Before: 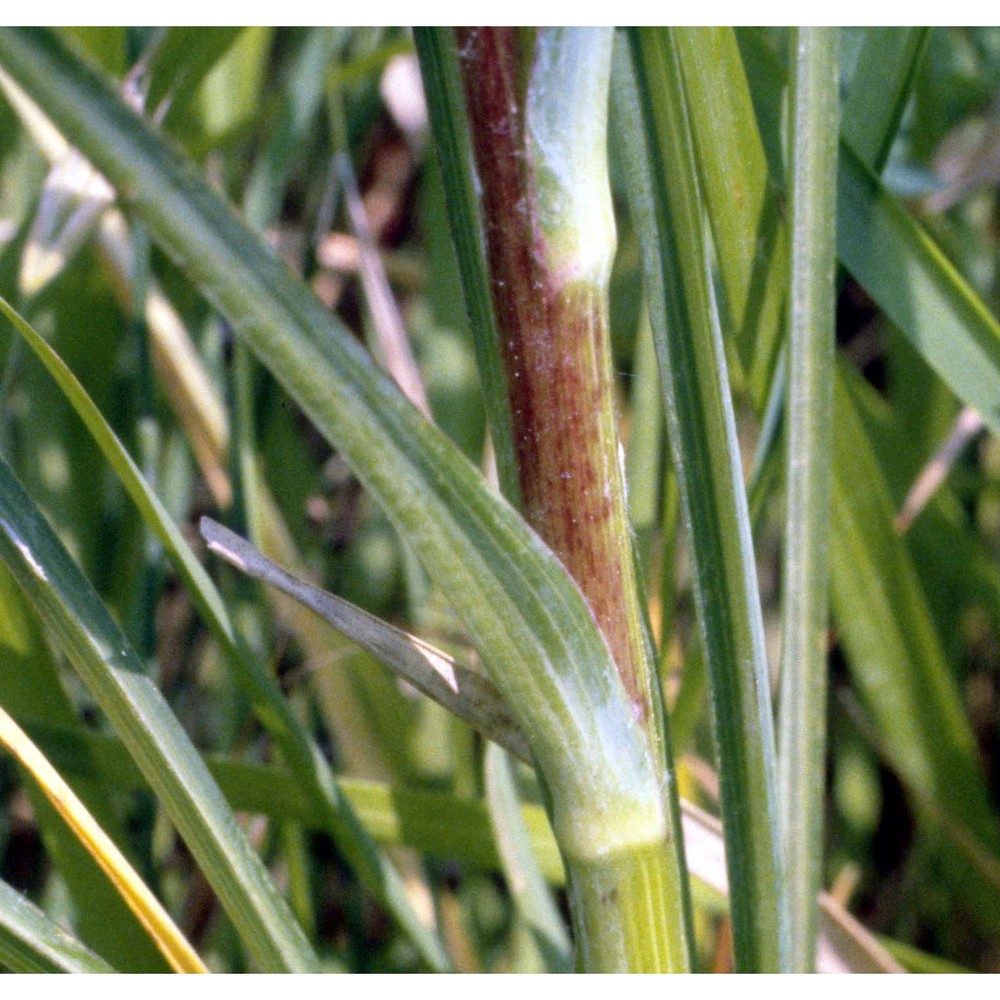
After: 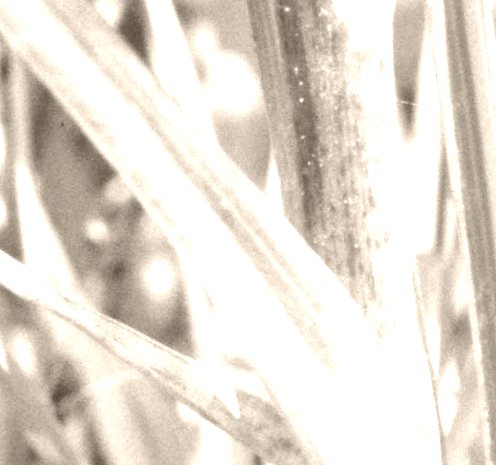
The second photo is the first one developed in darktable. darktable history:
rotate and perspective: rotation 0.679°, lens shift (horizontal) 0.136, crop left 0.009, crop right 0.991, crop top 0.078, crop bottom 0.95
crop: left 25%, top 25%, right 25%, bottom 25%
colorize: hue 34.49°, saturation 35.33%, source mix 100%, version 1
exposure: black level correction 0, exposure 1 EV, compensate exposure bias true, compensate highlight preservation false
